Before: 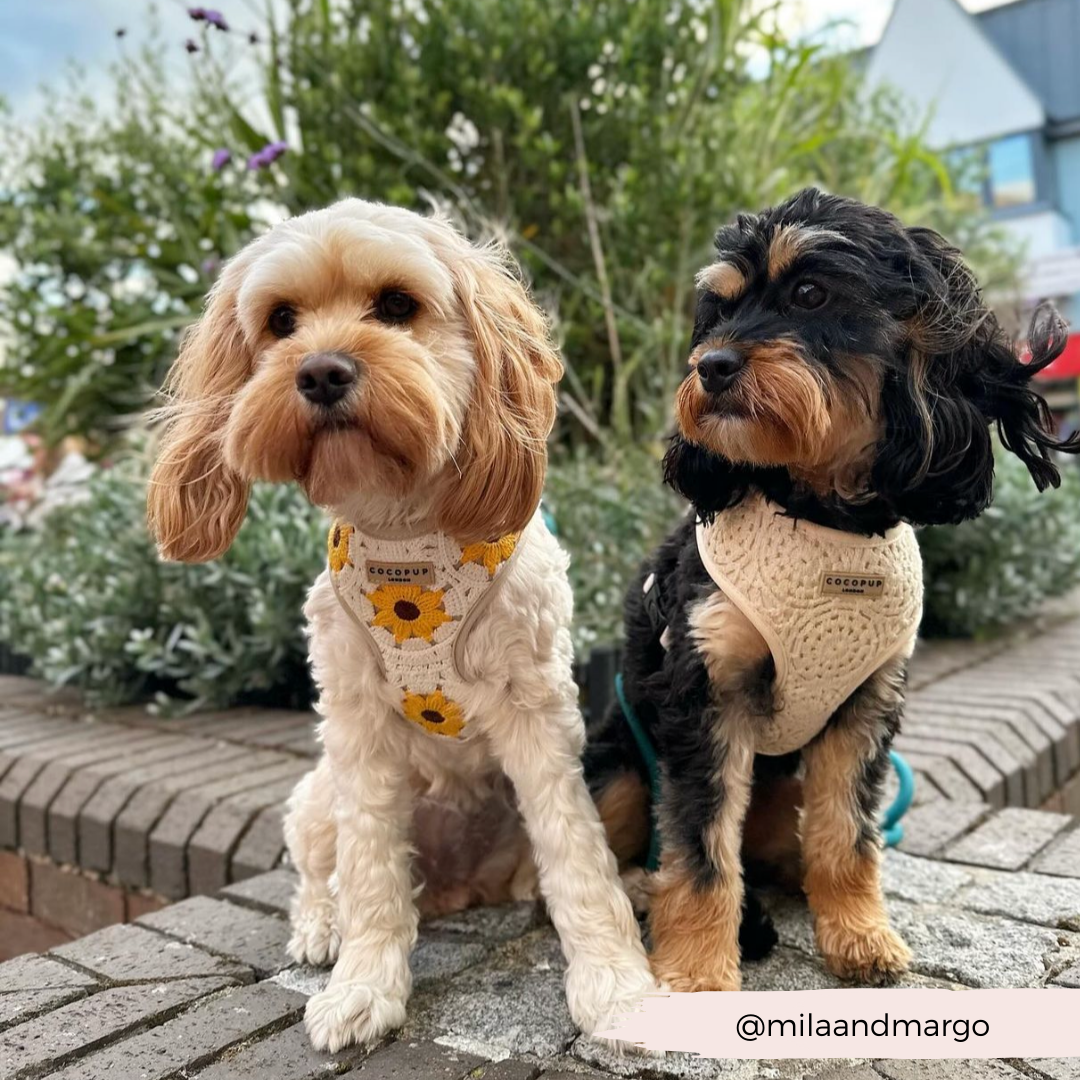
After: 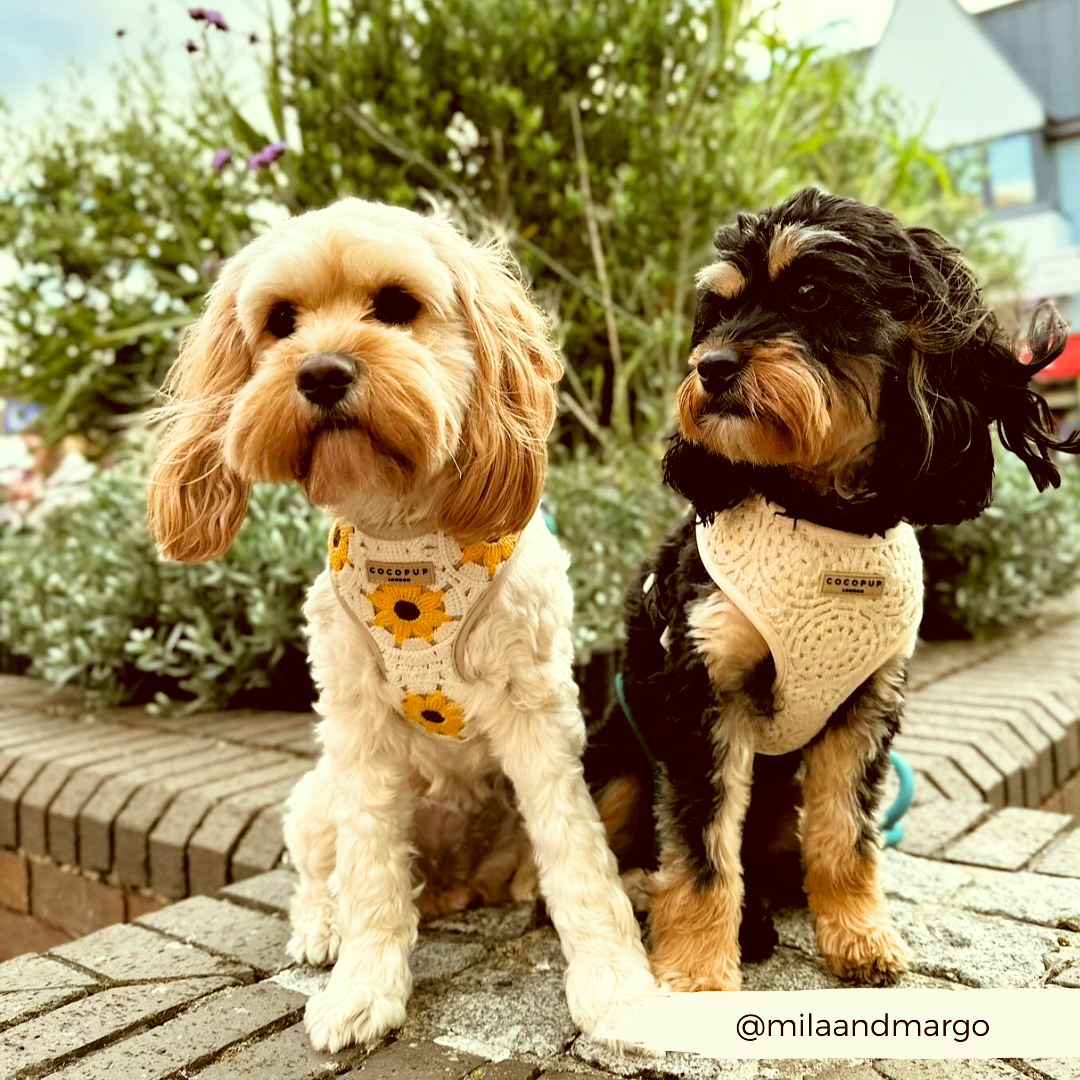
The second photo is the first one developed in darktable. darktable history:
exposure: exposure 0.493 EV, compensate highlight preservation false
color correction: highlights a* -5.3, highlights b* 9.8, shadows a* 9.8, shadows b* 24.26
filmic rgb: black relative exposure -4.91 EV, white relative exposure 2.84 EV, hardness 3.7
